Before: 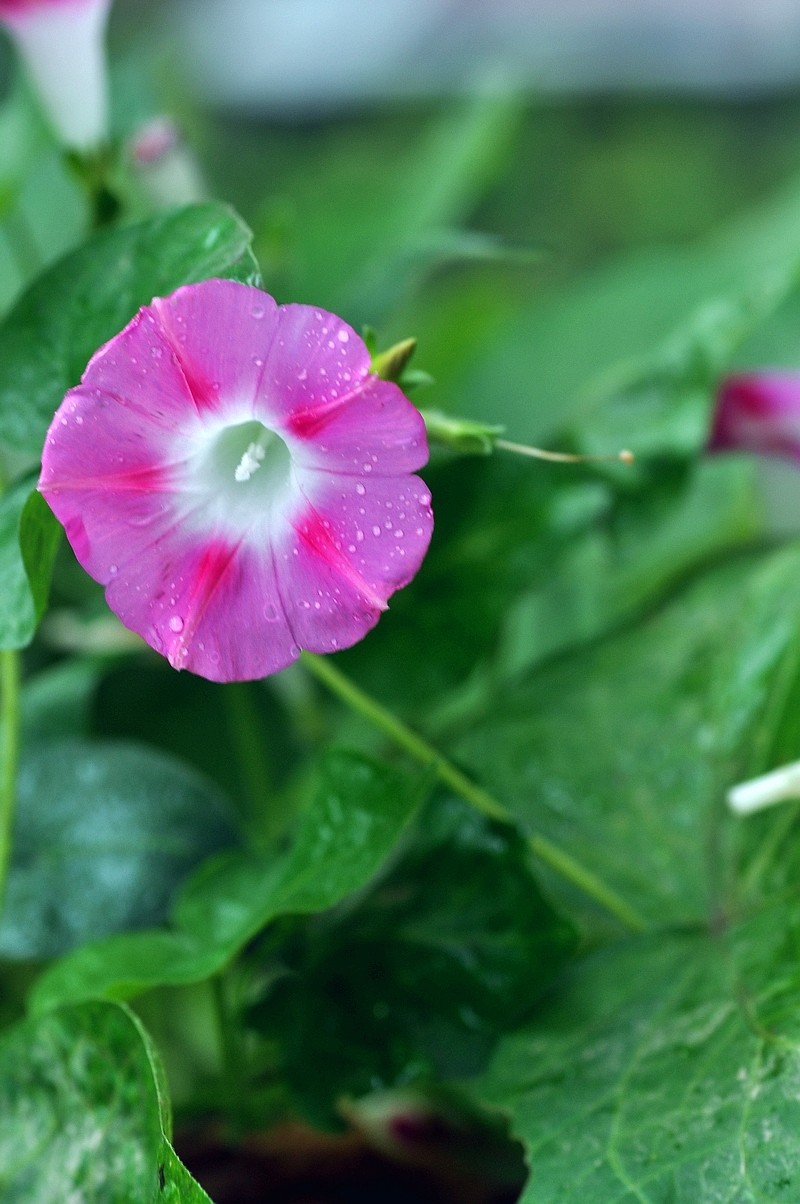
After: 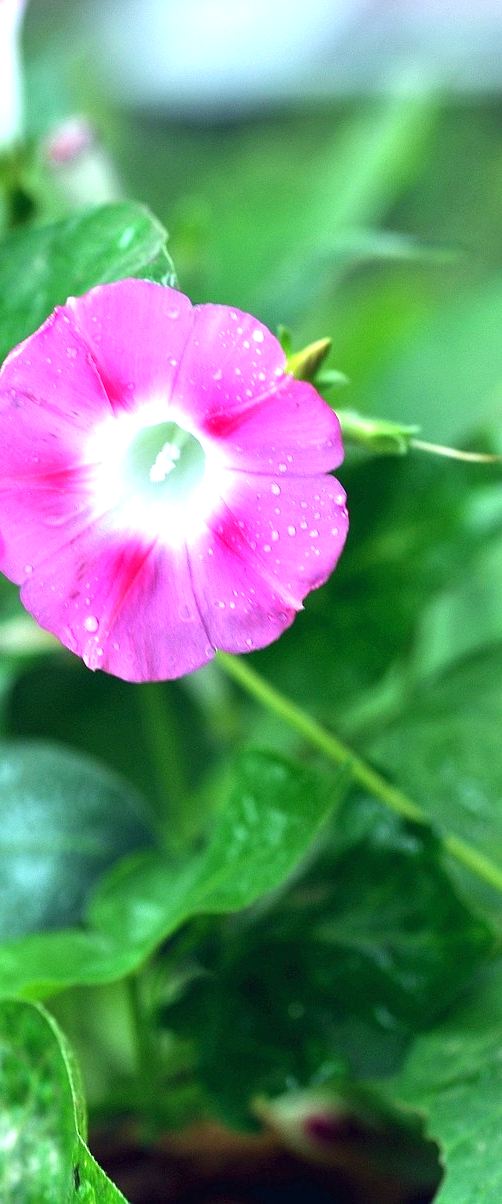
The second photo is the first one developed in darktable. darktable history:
crop: left 10.729%, right 26.478%
exposure: exposure 1 EV, compensate highlight preservation false
